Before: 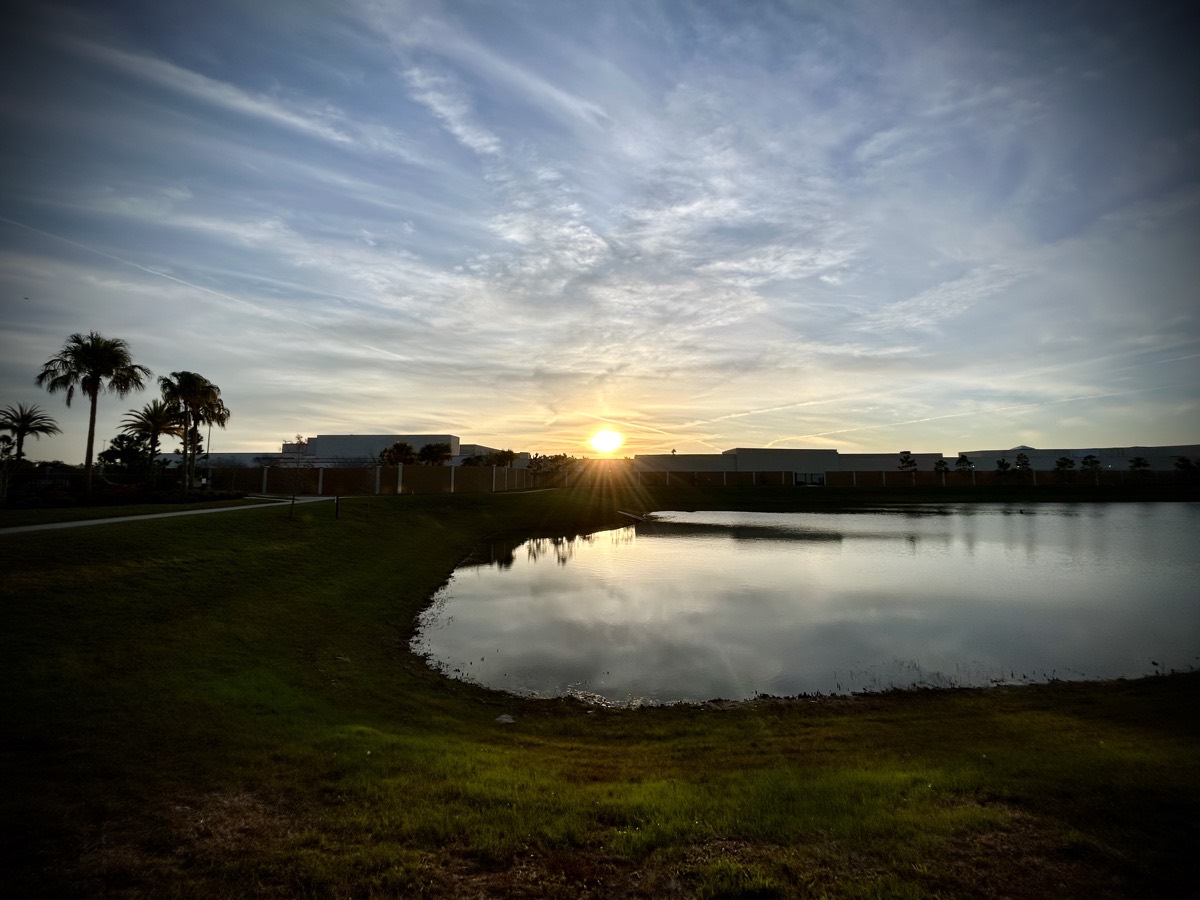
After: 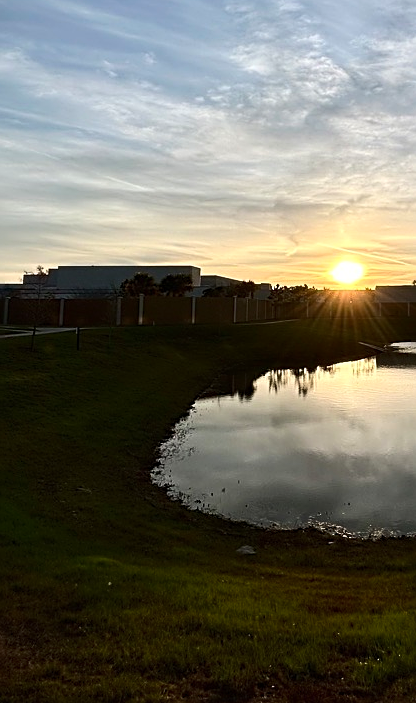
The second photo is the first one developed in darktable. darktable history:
crop and rotate: left 21.631%, top 18.814%, right 43.657%, bottom 2.966%
sharpen: on, module defaults
tone curve: curves: ch0 [(0, 0) (0.003, 0.003) (0.011, 0.011) (0.025, 0.022) (0.044, 0.039) (0.069, 0.055) (0.1, 0.074) (0.136, 0.101) (0.177, 0.134) (0.224, 0.171) (0.277, 0.216) (0.335, 0.277) (0.399, 0.345) (0.468, 0.427) (0.543, 0.526) (0.623, 0.636) (0.709, 0.731) (0.801, 0.822) (0.898, 0.917) (1, 1)]
